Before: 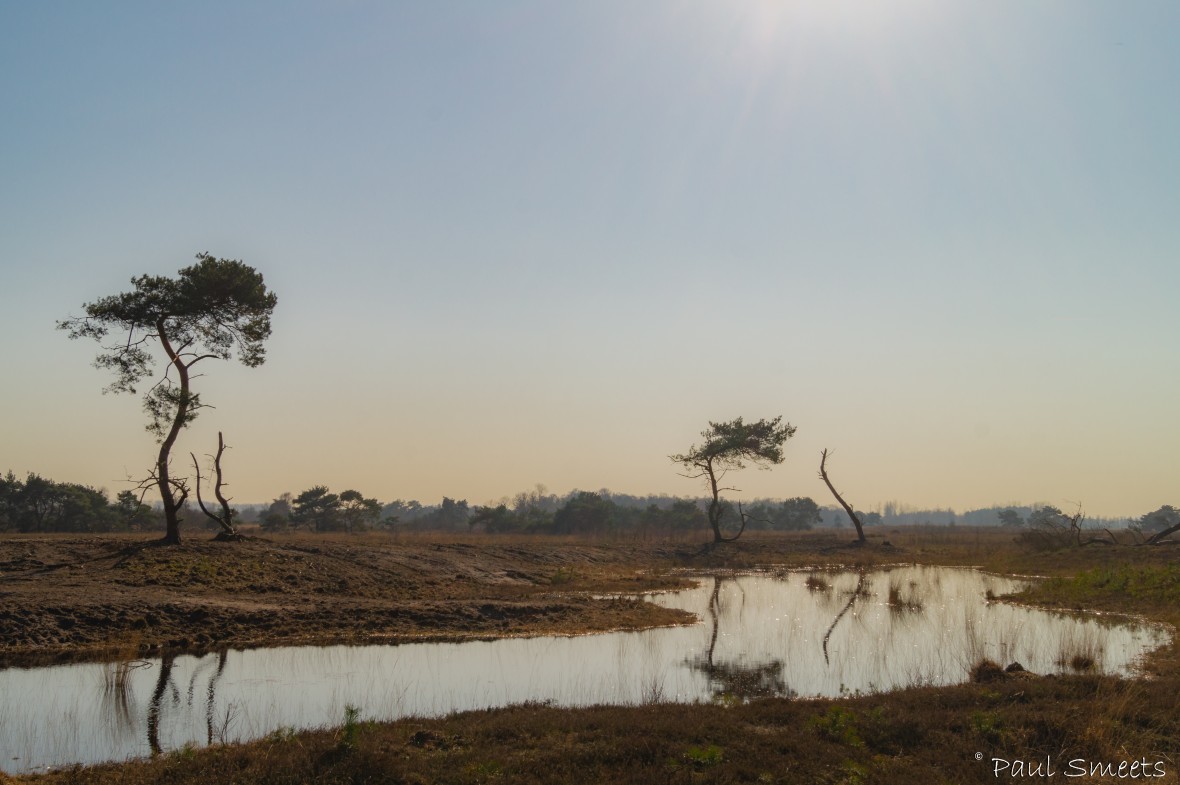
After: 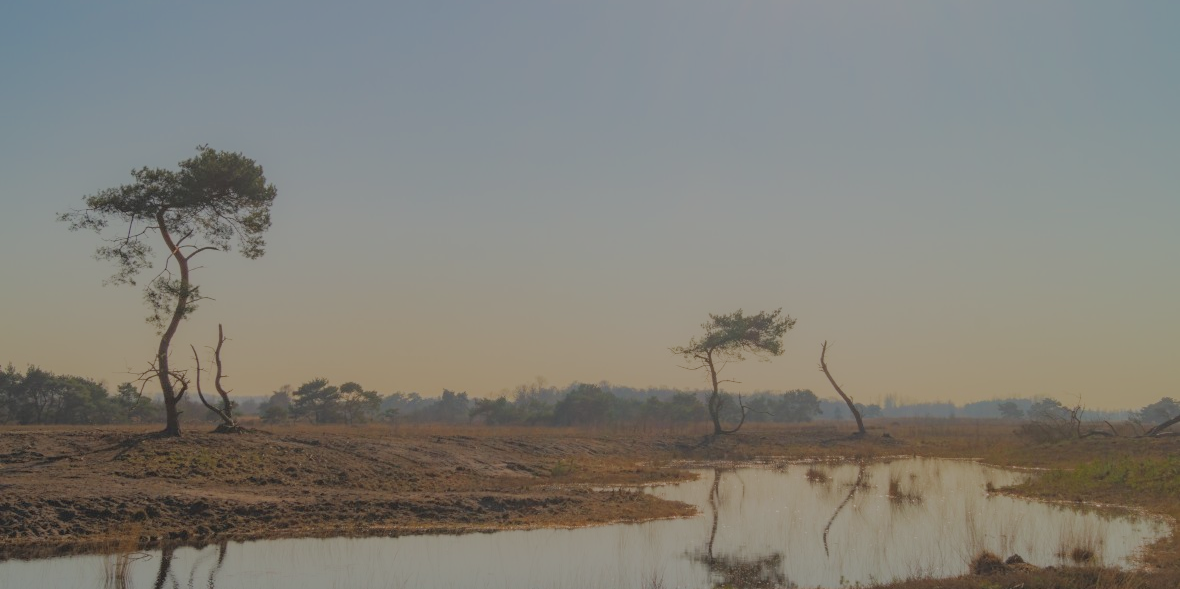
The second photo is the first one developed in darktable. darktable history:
filmic rgb: black relative exposure -15.95 EV, white relative exposure 7.98 EV, hardness 4.12, latitude 49.91%, contrast 0.501, color science v6 (2022)
crop: top 13.824%, bottom 11.027%
